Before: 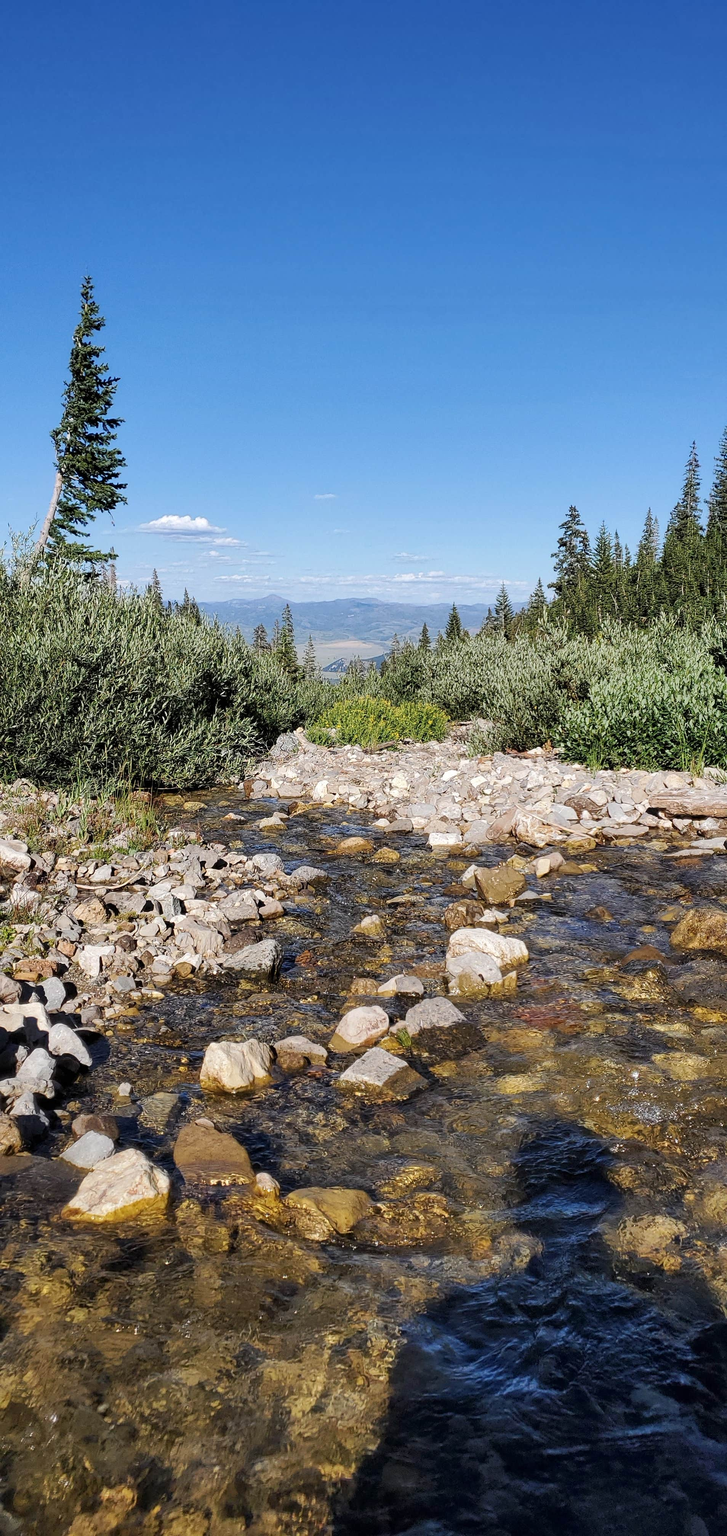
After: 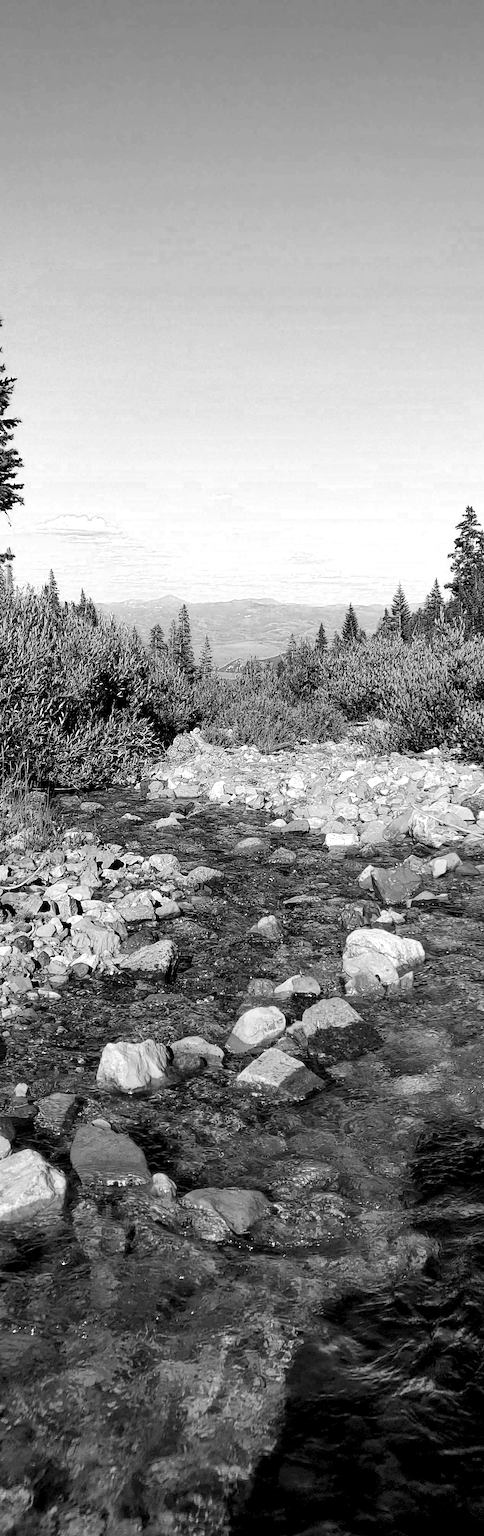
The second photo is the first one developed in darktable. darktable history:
crop and rotate: left 14.29%, right 19.063%
levels: levels [0.062, 0.494, 0.925]
color calibration: output R [1.063, -0.012, -0.003, 0], output B [-0.079, 0.047, 1, 0], illuminant same as pipeline (D50), adaptation none (bypass), x 0.333, y 0.335, temperature 5013.53 K
exposure: exposure -0.112 EV, compensate exposure bias true, compensate highlight preservation false
sharpen: radius 5.317, amount 0.317, threshold 26.314
color zones: curves: ch0 [(0, 0.613) (0.01, 0.613) (0.245, 0.448) (0.498, 0.529) (0.642, 0.665) (0.879, 0.777) (0.99, 0.613)]; ch1 [(0, 0) (0.143, 0) (0.286, 0) (0.429, 0) (0.571, 0) (0.714, 0) (0.857, 0)]
